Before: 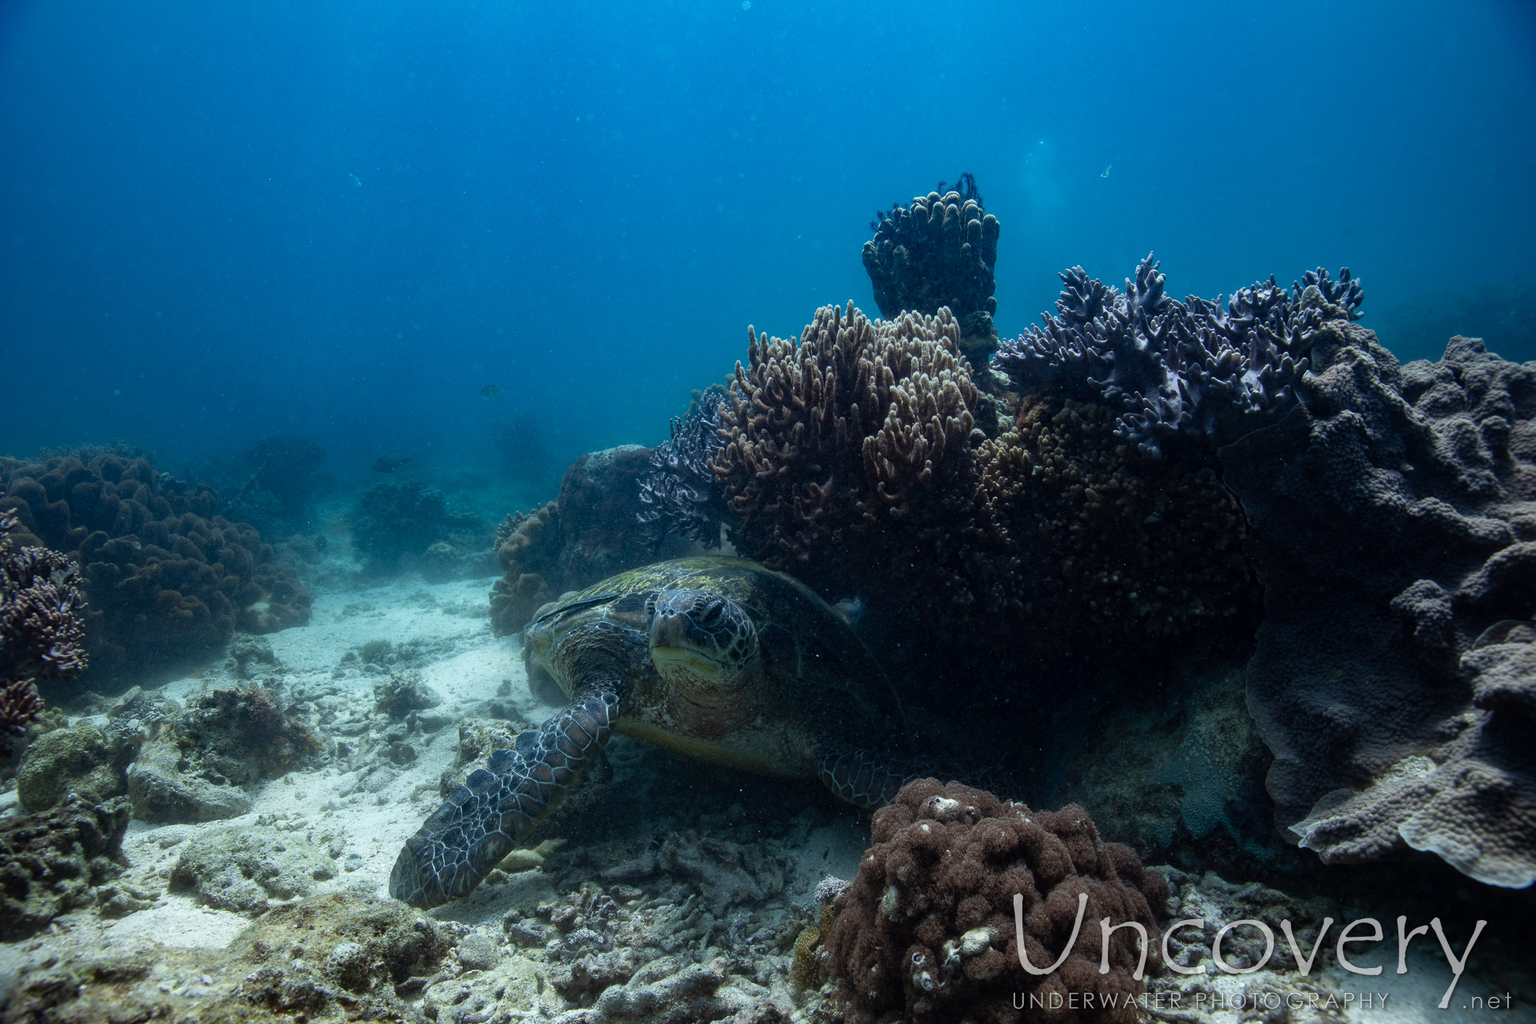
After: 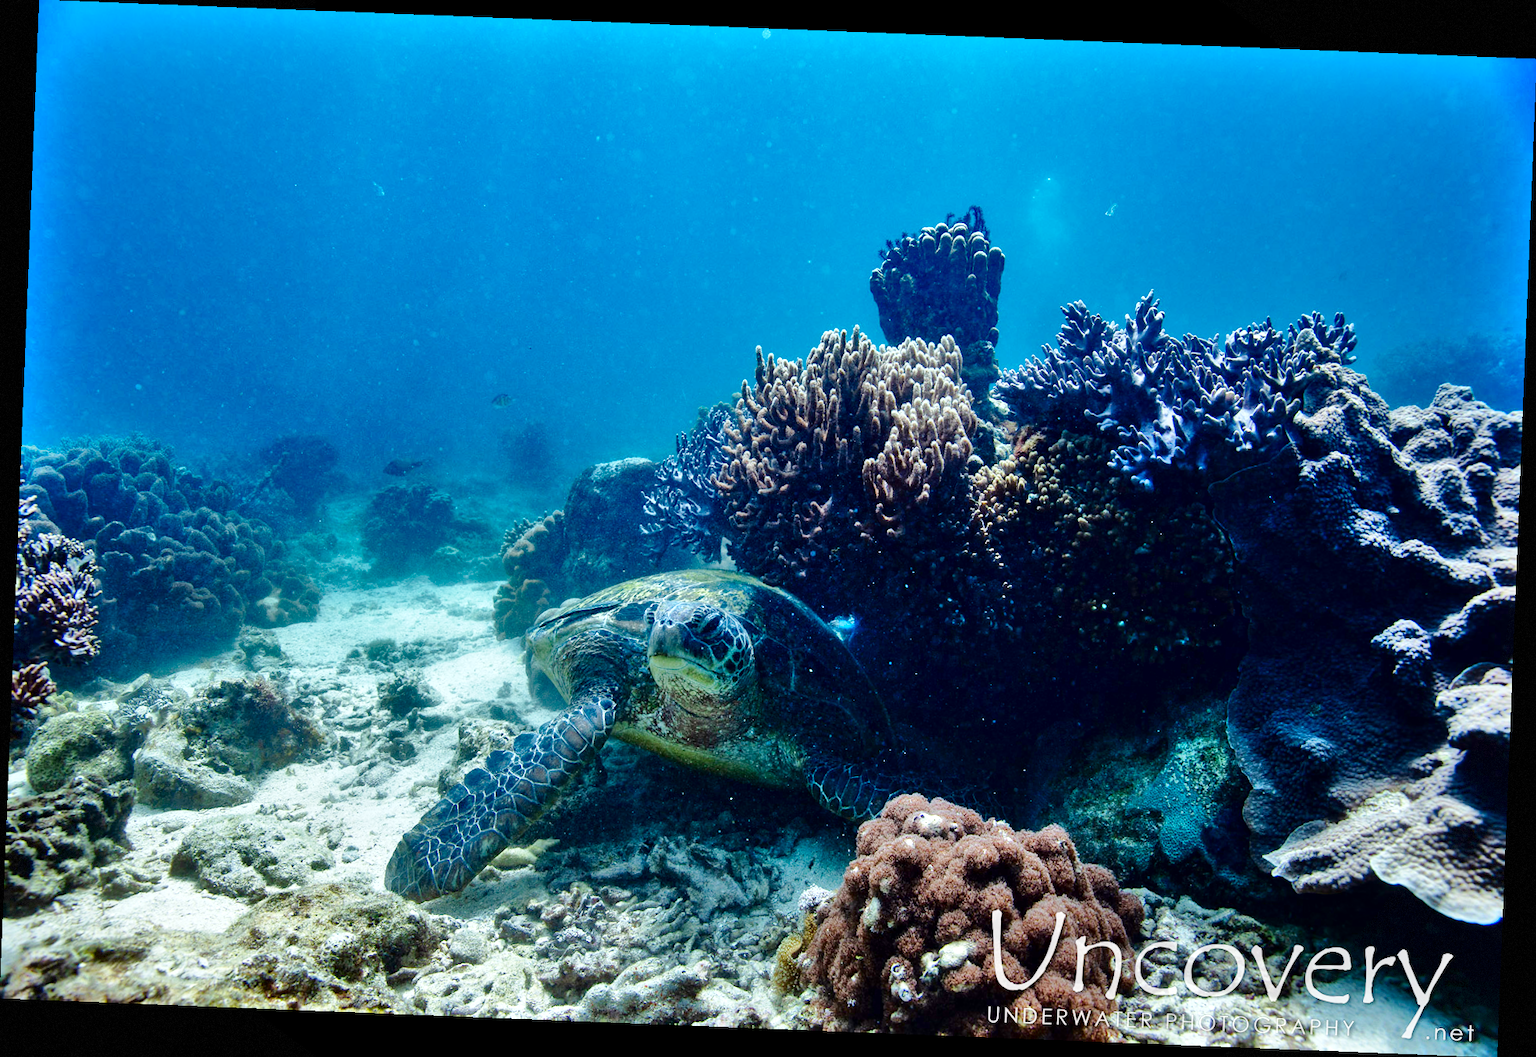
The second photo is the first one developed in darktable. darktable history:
rotate and perspective: rotation 2.27°, automatic cropping off
shadows and highlights: soften with gaussian
contrast brightness saturation: contrast 0.1, brightness -0.26, saturation 0.14
tone equalizer: -8 EV 2 EV, -7 EV 2 EV, -6 EV 2 EV, -5 EV 2 EV, -4 EV 2 EV, -3 EV 1.5 EV, -2 EV 1 EV, -1 EV 0.5 EV
exposure: exposure -0.01 EV, compensate highlight preservation false
vignetting: fall-off start 97.28%, fall-off radius 79%, brightness -0.462, saturation -0.3, width/height ratio 1.114, dithering 8-bit output, unbound false
base curve: curves: ch0 [(0, 0) (0.032, 0.025) (0.121, 0.166) (0.206, 0.329) (0.605, 0.79) (1, 1)], preserve colors none
local contrast: mode bilateral grid, contrast 20, coarseness 50, detail 120%, midtone range 0.2
